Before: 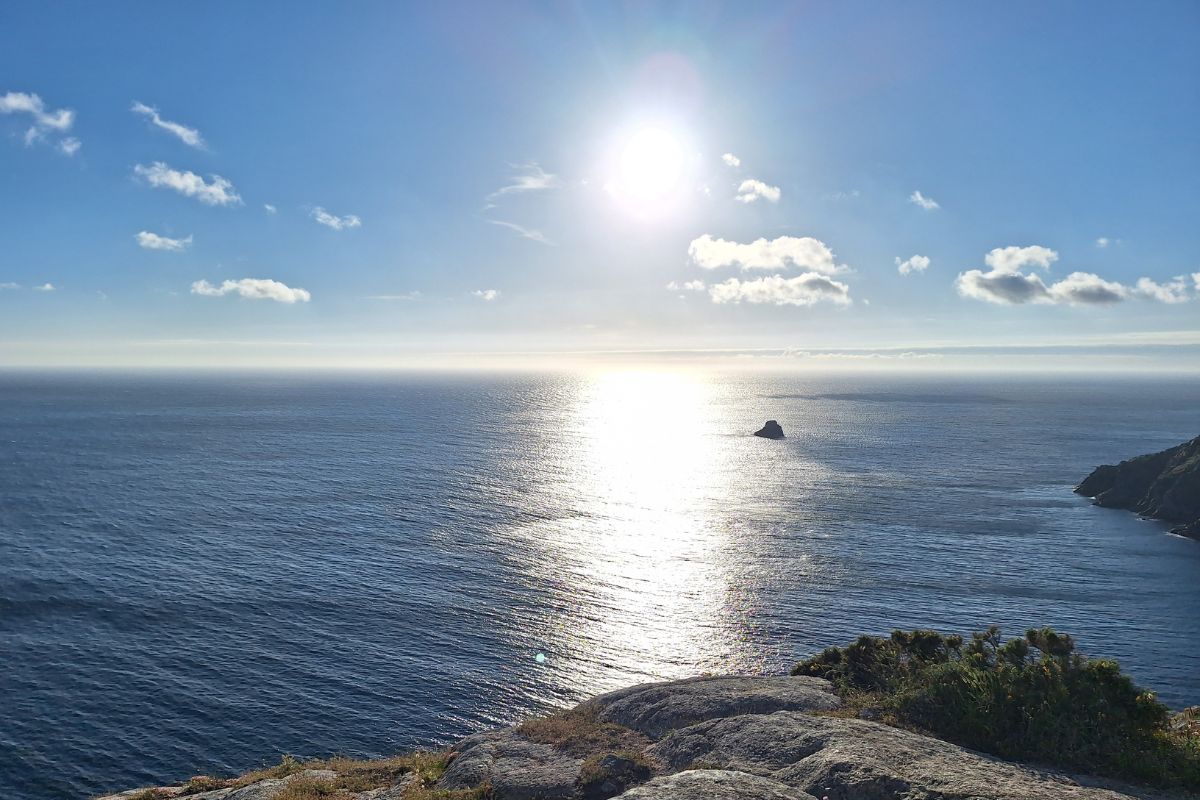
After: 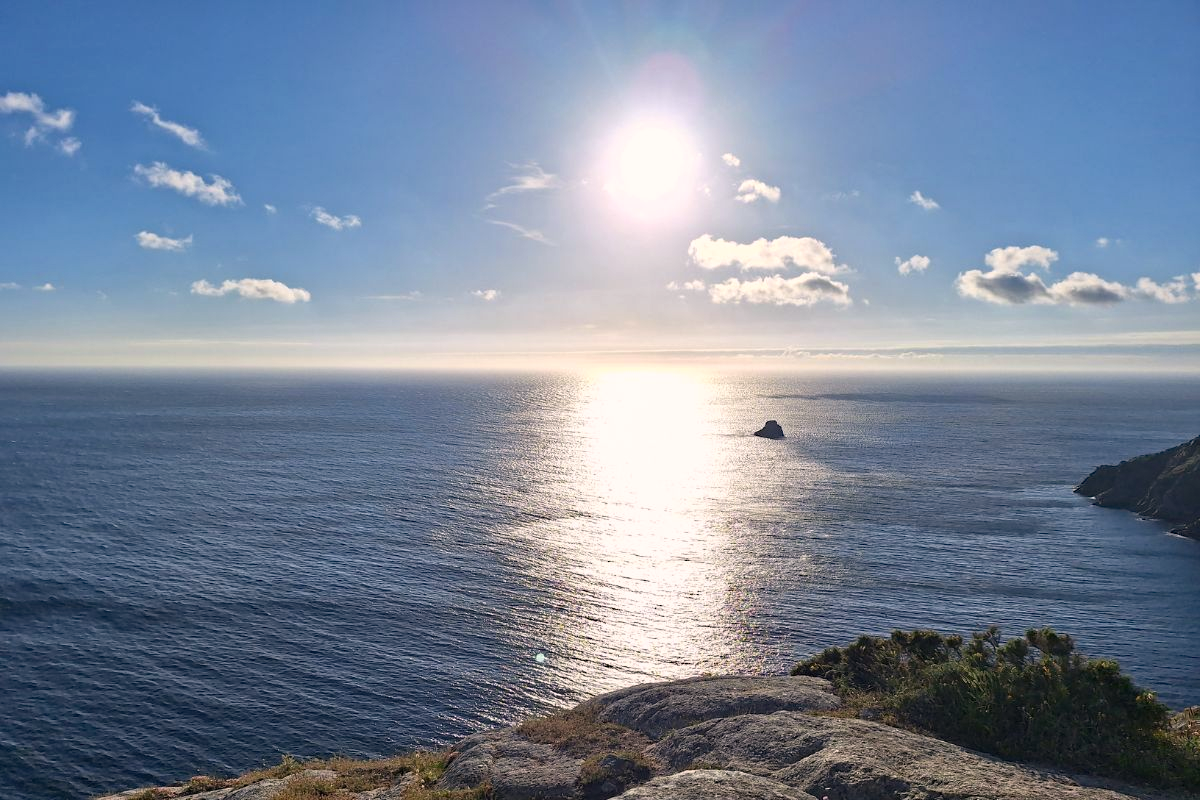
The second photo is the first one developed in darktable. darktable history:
haze removal: strength 0.258, distance 0.245, compatibility mode true, adaptive false
color correction: highlights a* 5.86, highlights b* 4.7
